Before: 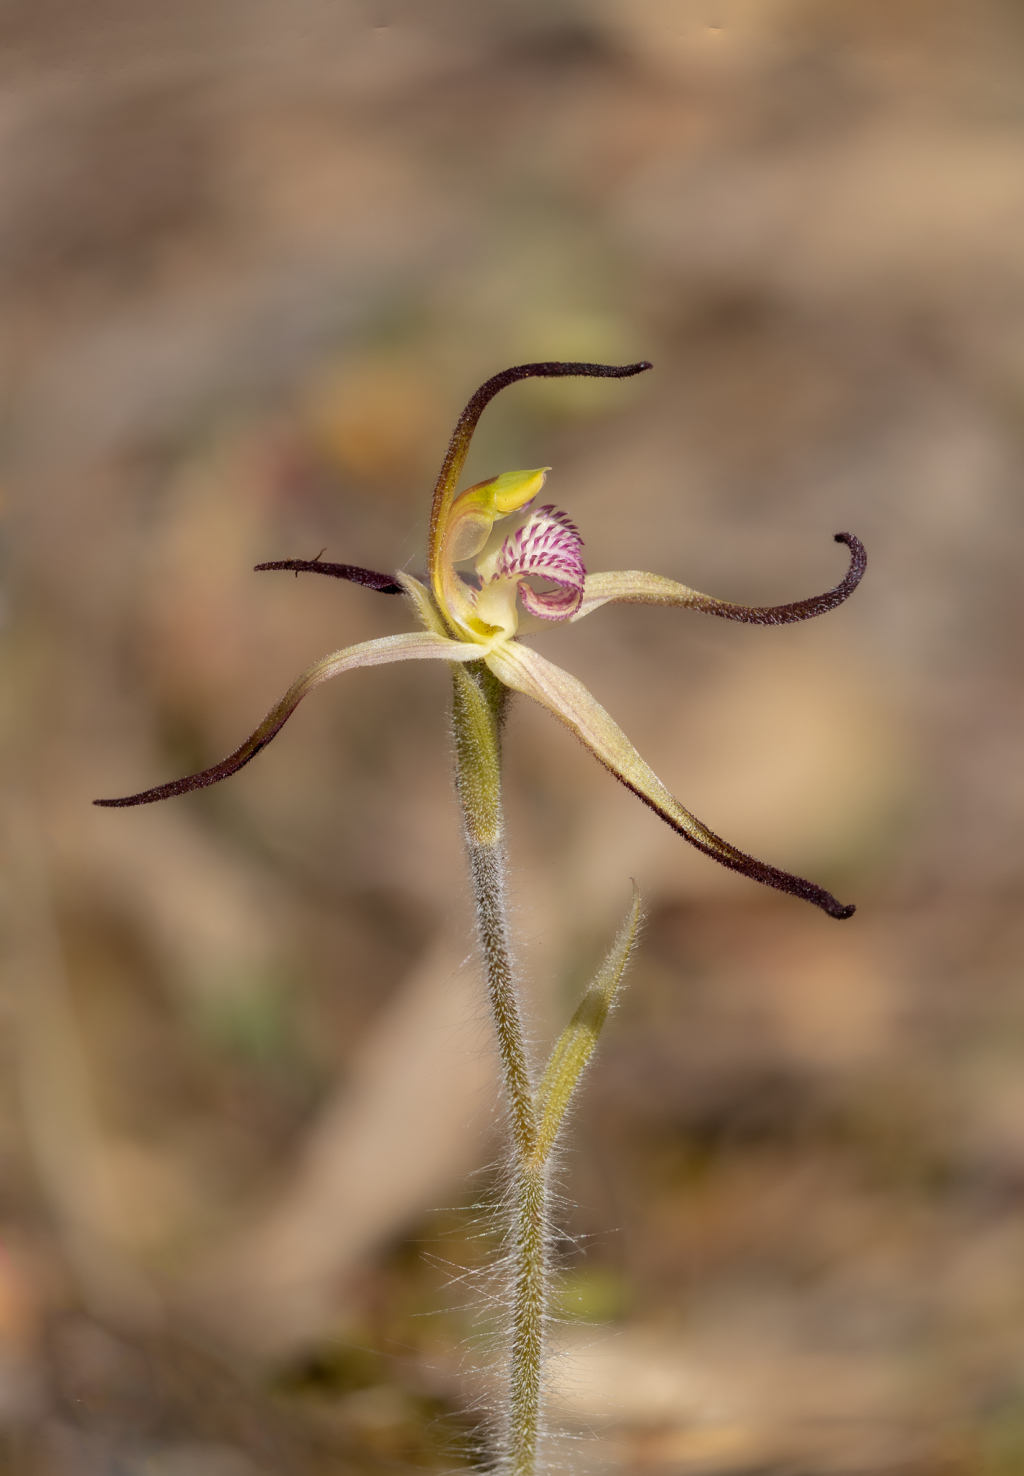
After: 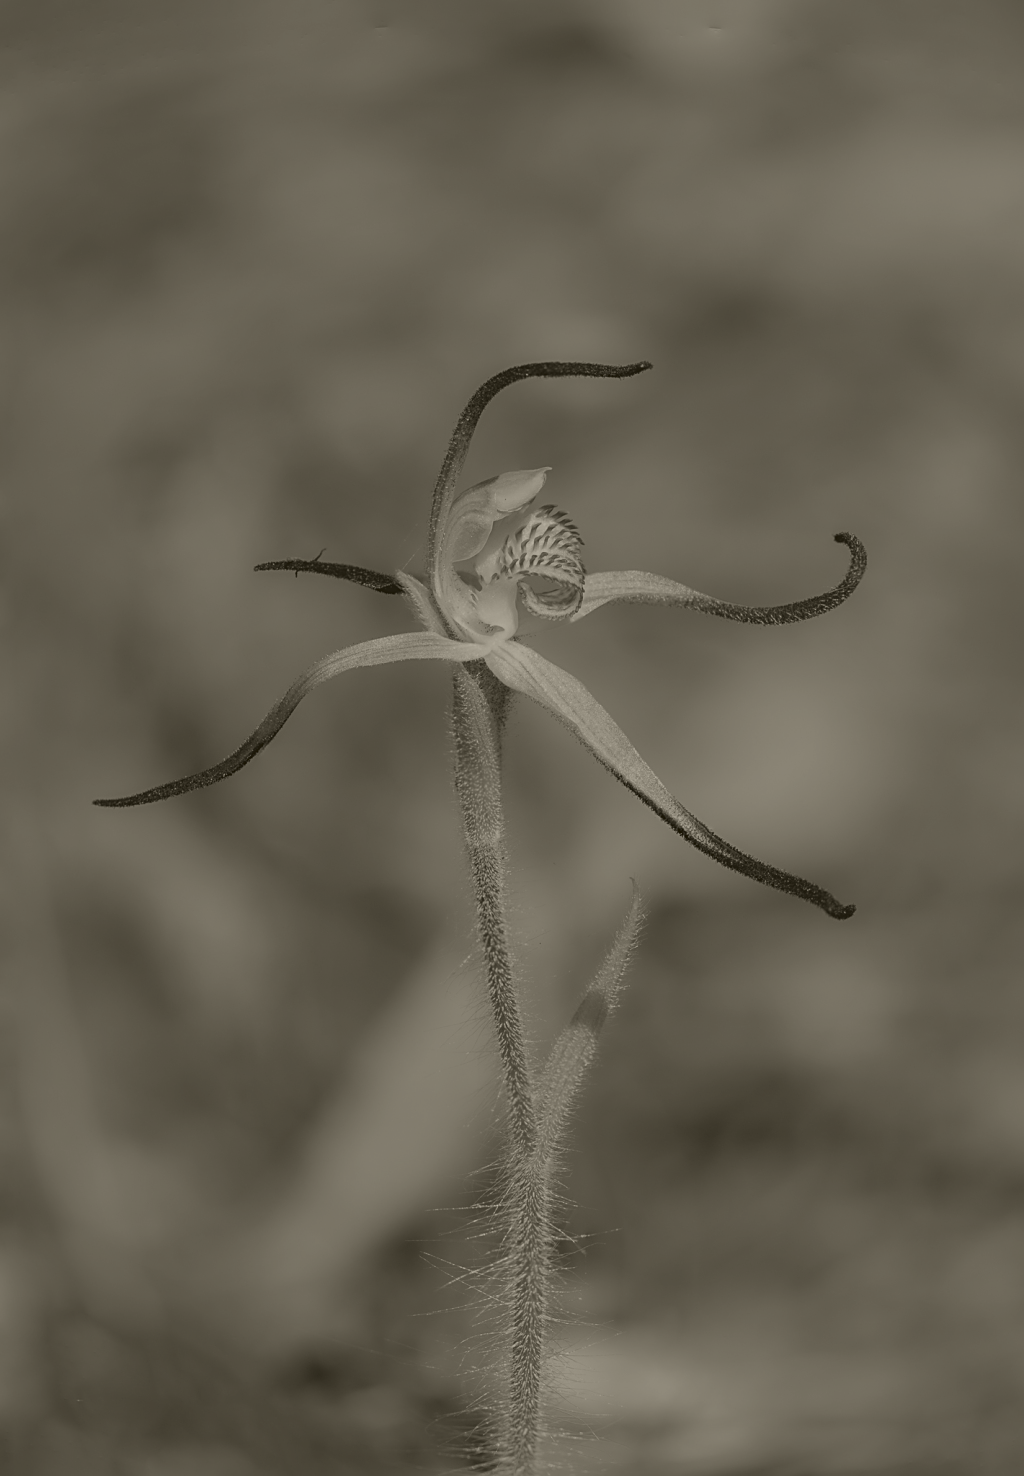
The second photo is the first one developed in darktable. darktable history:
sharpen: on, module defaults
colorize: hue 41.44°, saturation 22%, source mix 60%, lightness 10.61%
